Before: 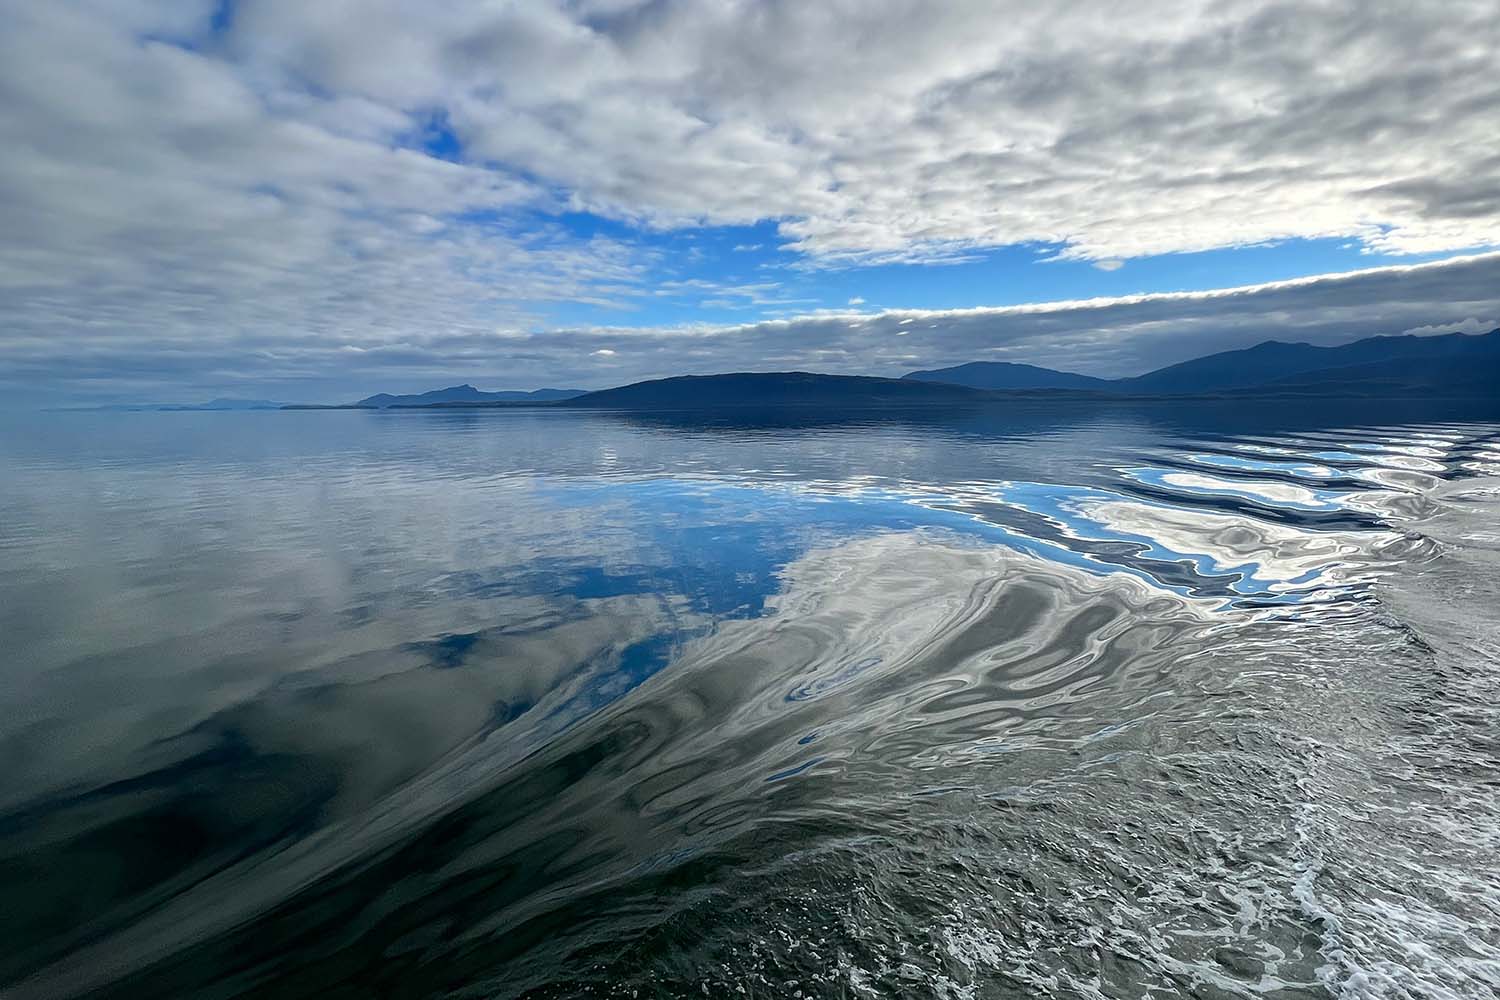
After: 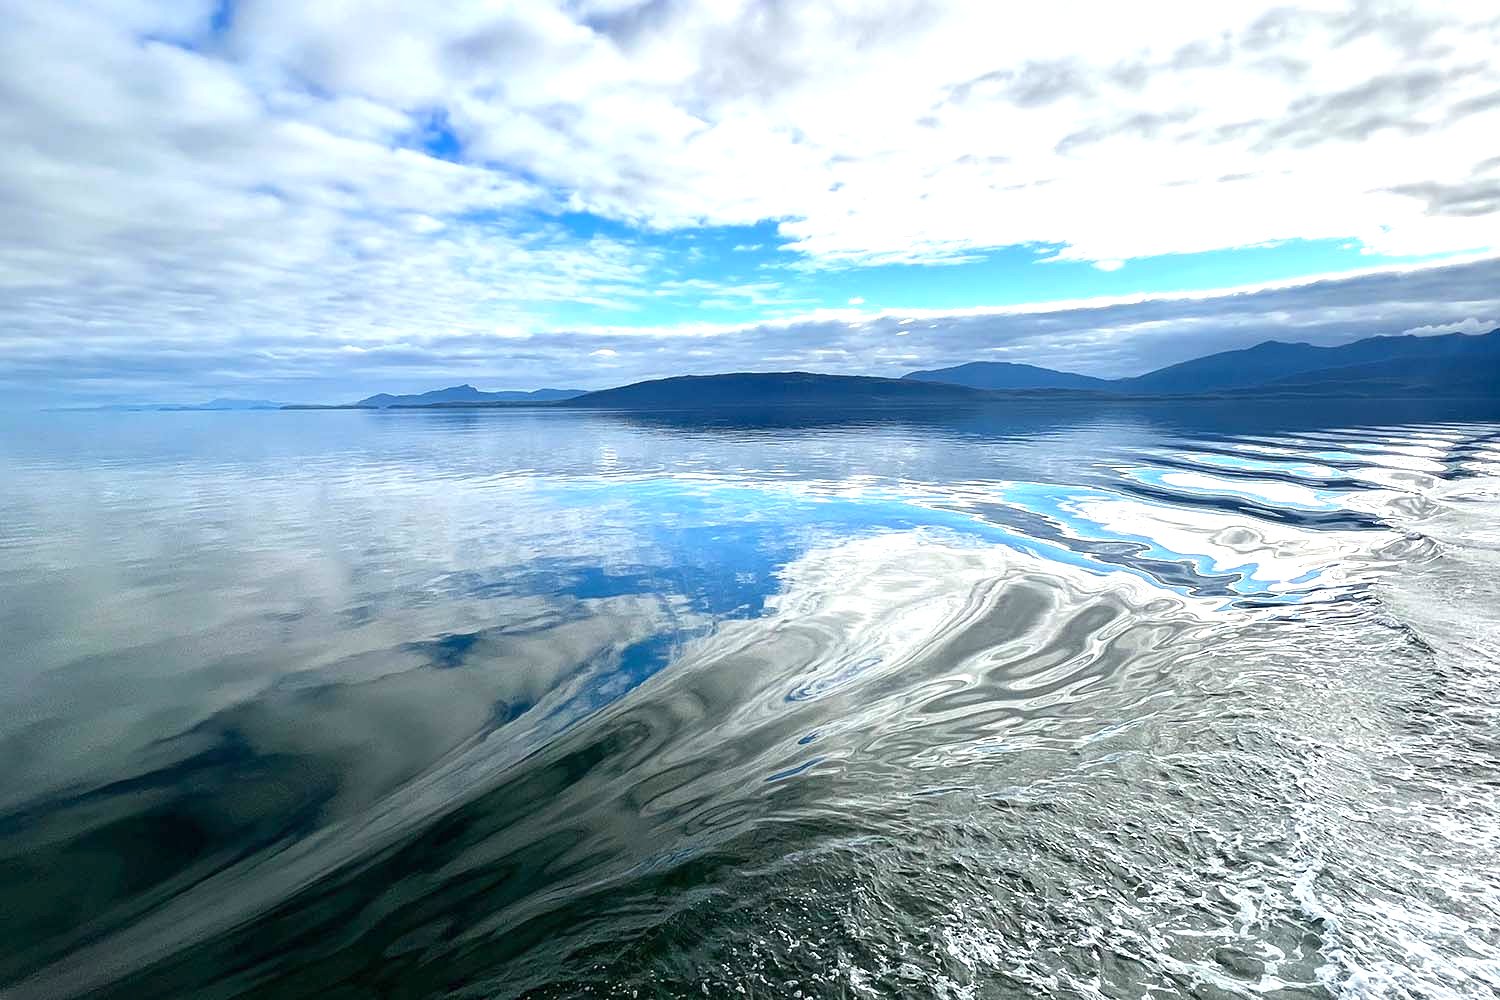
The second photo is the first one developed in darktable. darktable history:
exposure: exposure 1.138 EV, compensate exposure bias true, compensate highlight preservation false
